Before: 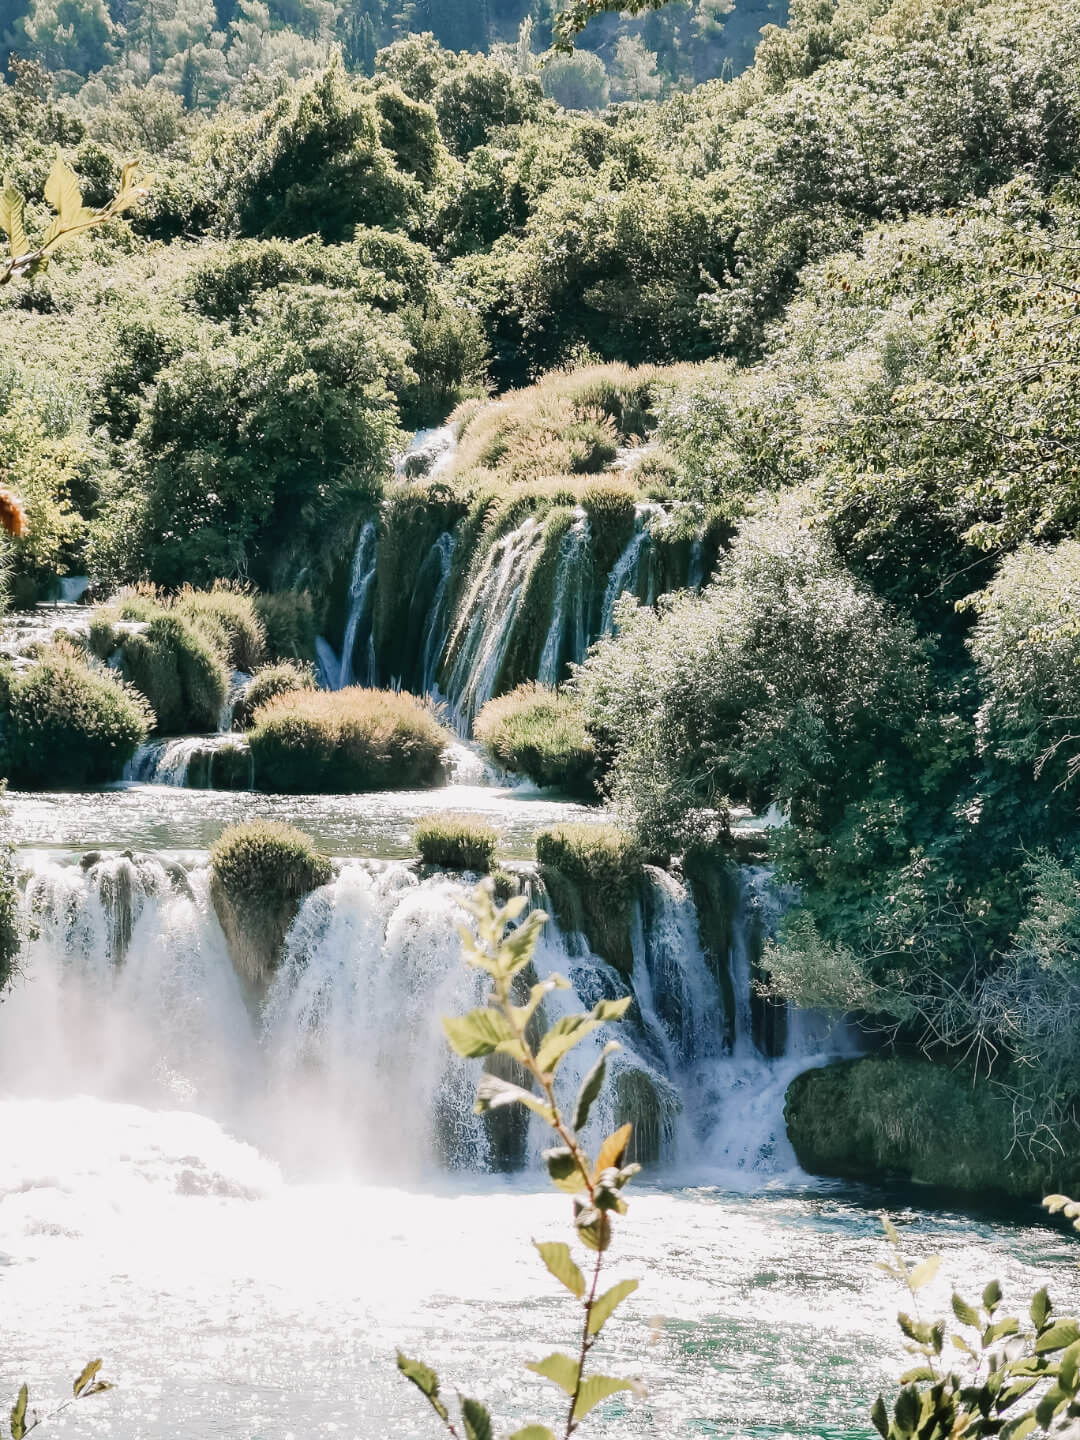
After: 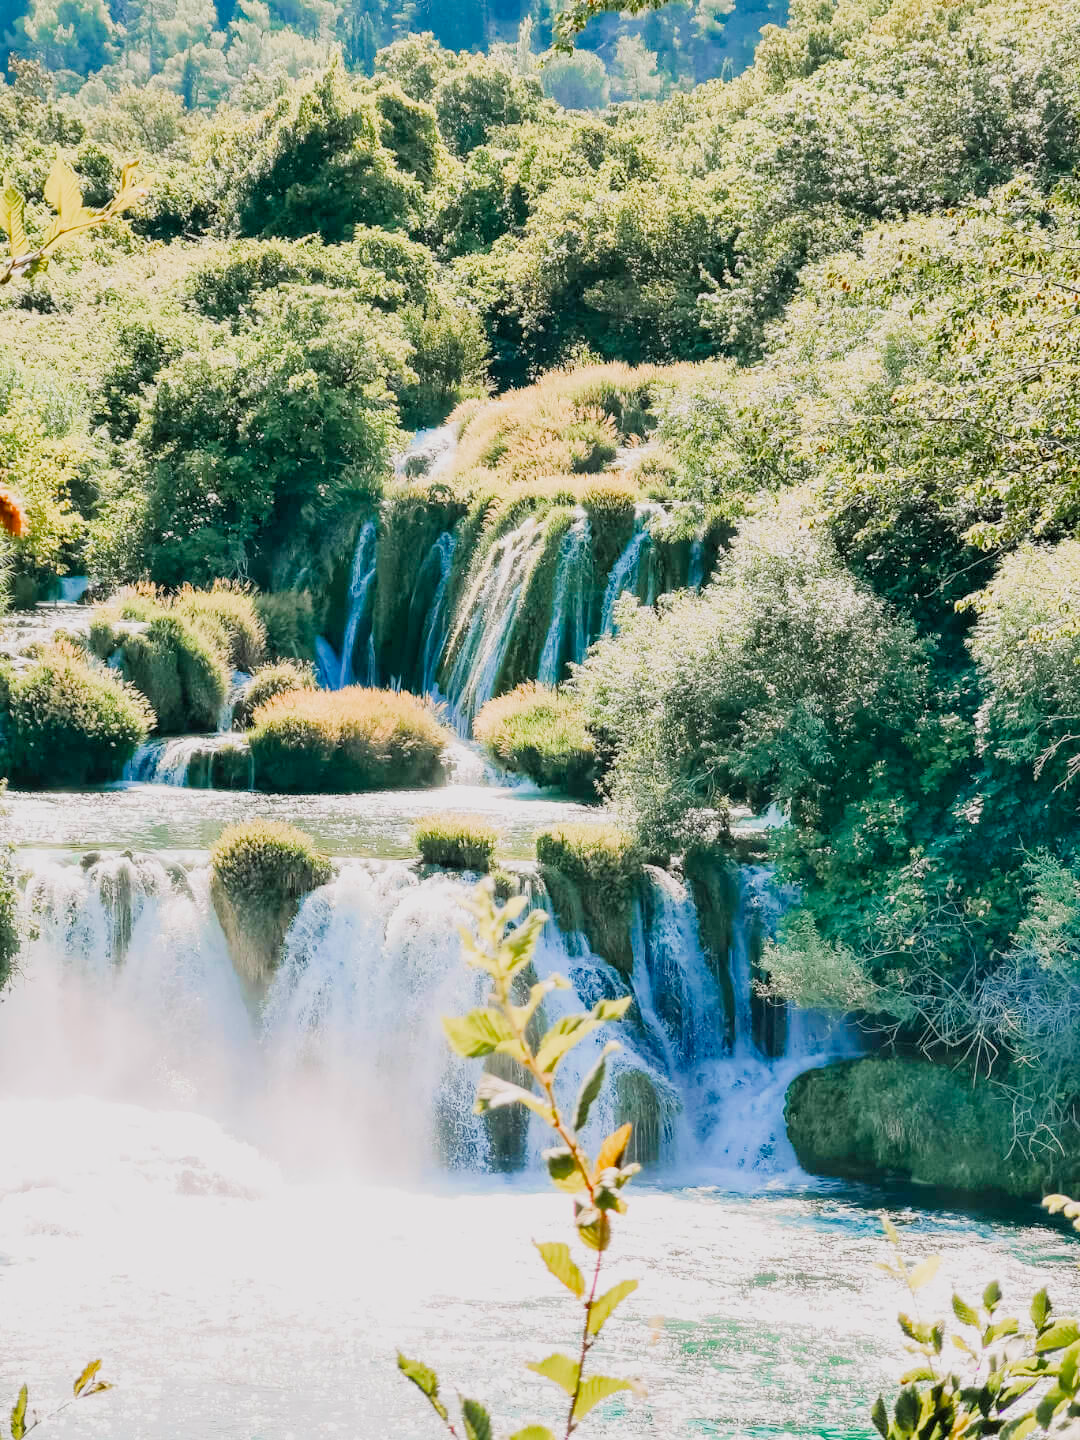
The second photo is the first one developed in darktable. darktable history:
exposure: black level correction 0, exposure 1 EV, compensate highlight preservation false
color balance rgb: perceptual saturation grading › global saturation 10%, global vibrance 20%
filmic rgb: black relative exposure -8.79 EV, white relative exposure 4.98 EV, threshold 6 EV, target black luminance 0%, hardness 3.77, latitude 66.34%, contrast 0.822, highlights saturation mix 10%, shadows ↔ highlights balance 20%, add noise in highlights 0.1, color science v4 (2020), iterations of high-quality reconstruction 0, type of noise poissonian, enable highlight reconstruction true
